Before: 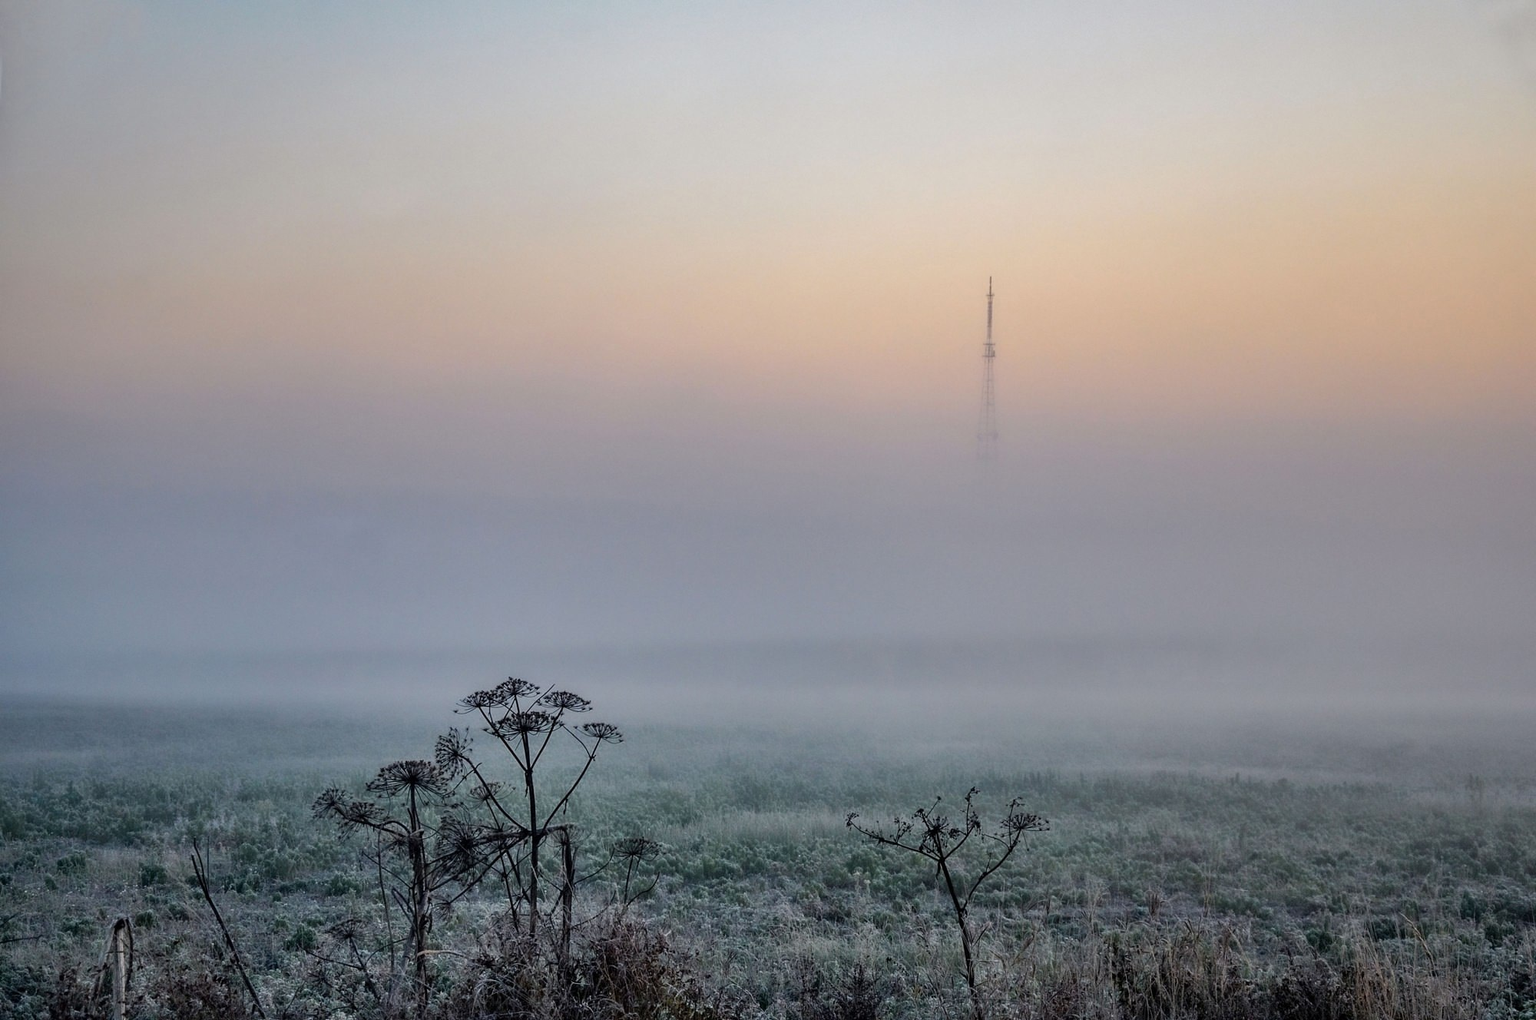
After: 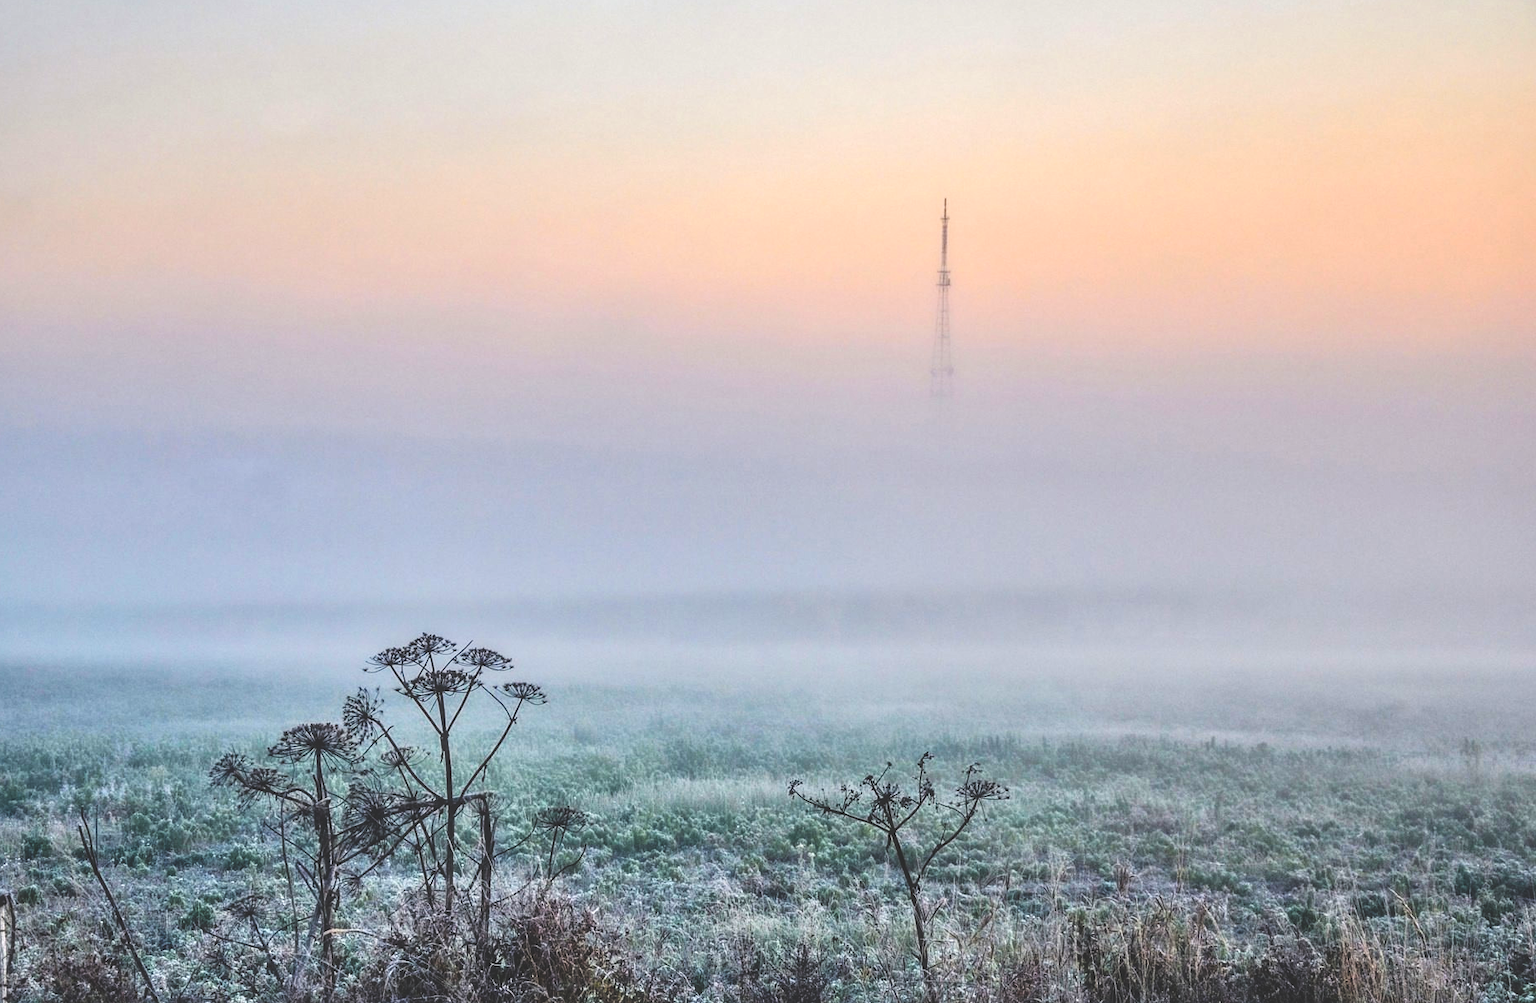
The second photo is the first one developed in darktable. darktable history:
local contrast: on, module defaults
crop and rotate: left 7.763%, top 9.194%
tone equalizer: -7 EV 0.164 EV, -6 EV 0.576 EV, -5 EV 1.16 EV, -4 EV 1.34 EV, -3 EV 1.14 EV, -2 EV 0.6 EV, -1 EV 0.153 EV, edges refinement/feathering 500, mask exposure compensation -1.57 EV, preserve details guided filter
exposure: black level correction -0.027, compensate highlight preservation false
contrast brightness saturation: contrast 0.07, brightness -0.148, saturation 0.106
base curve: curves: ch0 [(0, 0) (0.472, 0.508) (1, 1)], preserve colors none
color zones: curves: ch1 [(0.24, 0.634) (0.75, 0.5)]; ch2 [(0.253, 0.437) (0.745, 0.491)]
